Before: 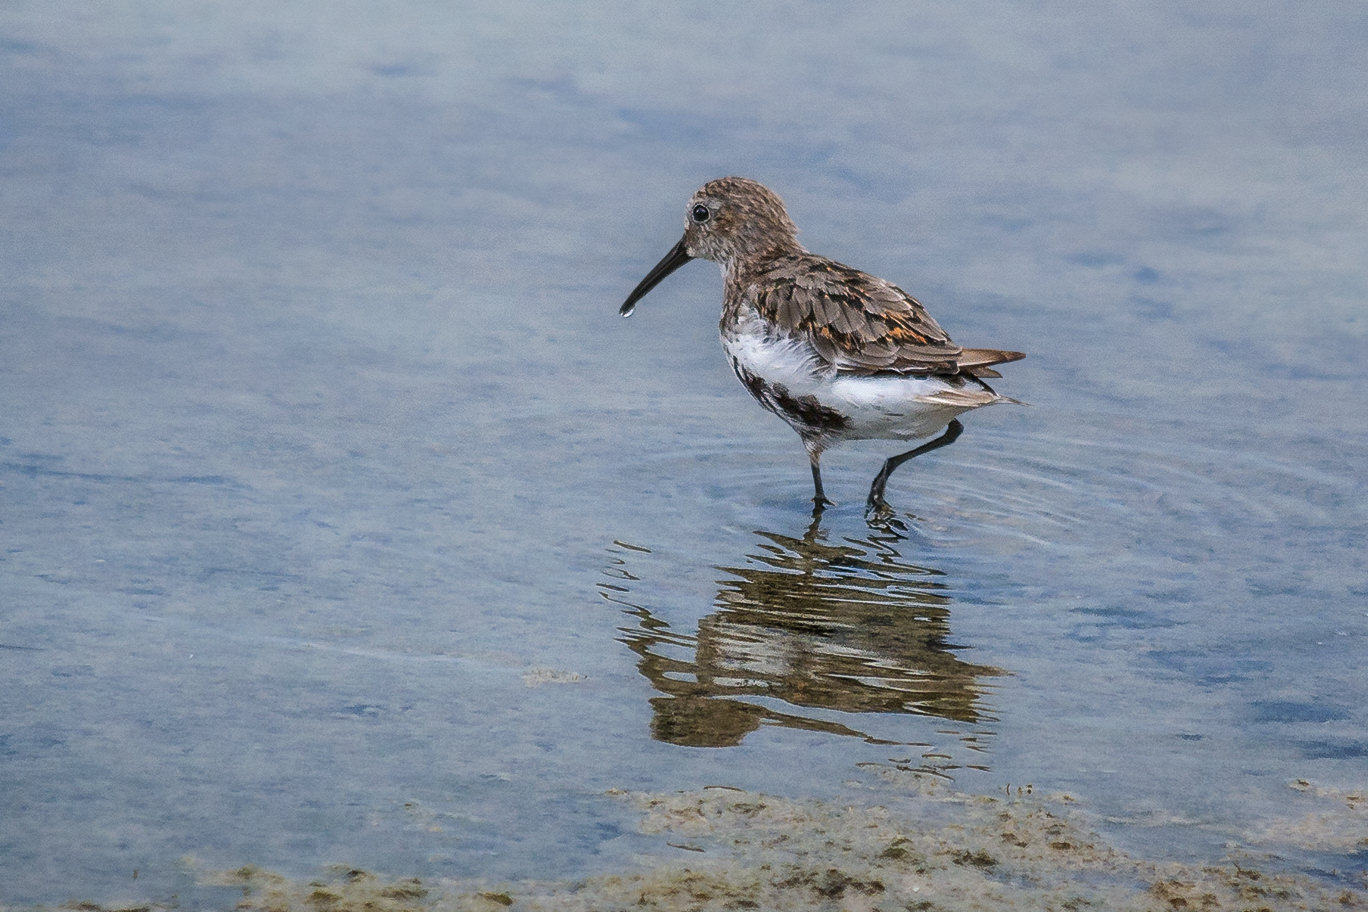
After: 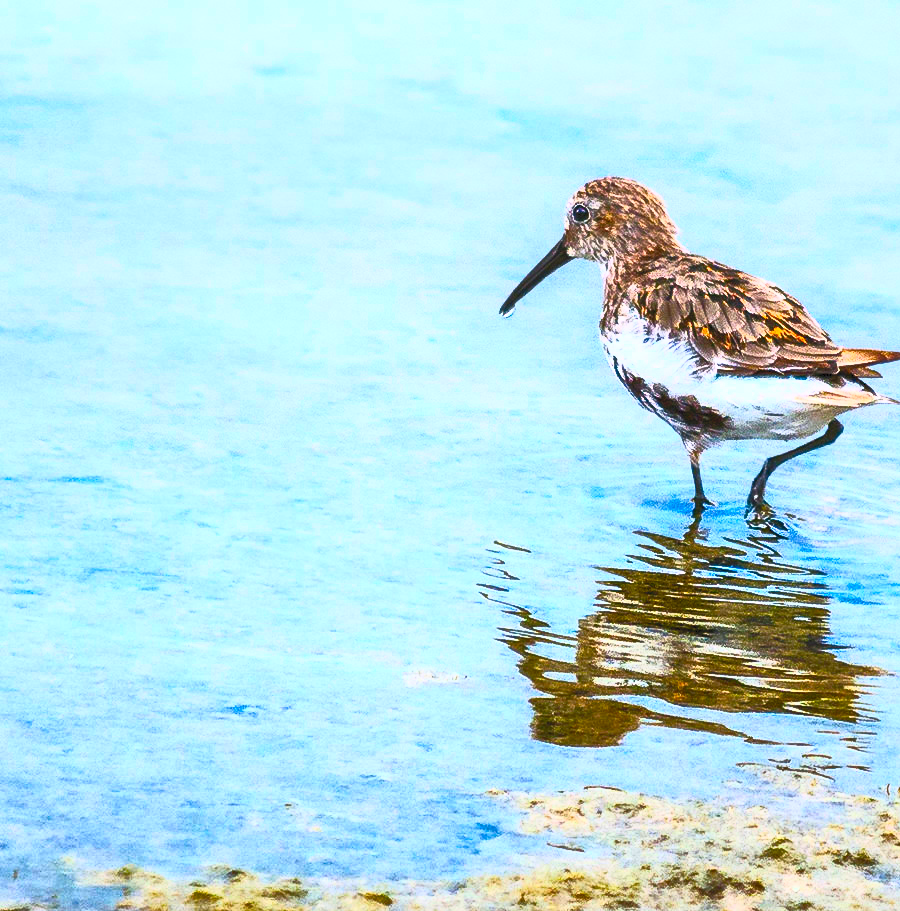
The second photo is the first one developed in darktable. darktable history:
color balance rgb: linear chroma grading › shadows 19.459%, linear chroma grading › highlights 3.818%, linear chroma grading › mid-tones 10.404%, perceptual saturation grading › global saturation 31.235%, global vibrance 20%
exposure: exposure -0.112 EV, compensate highlight preservation false
crop and rotate: left 8.832%, right 25.318%
contrast brightness saturation: contrast 0.989, brightness 0.999, saturation 0.983
